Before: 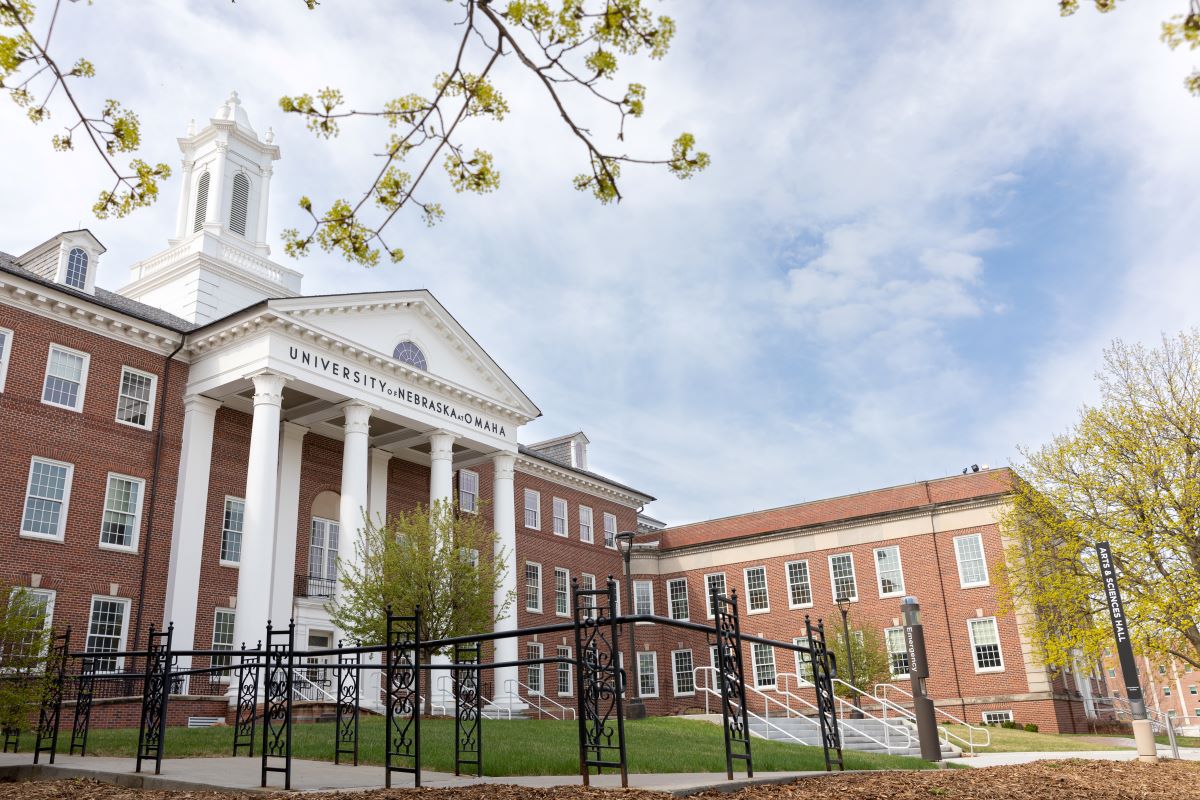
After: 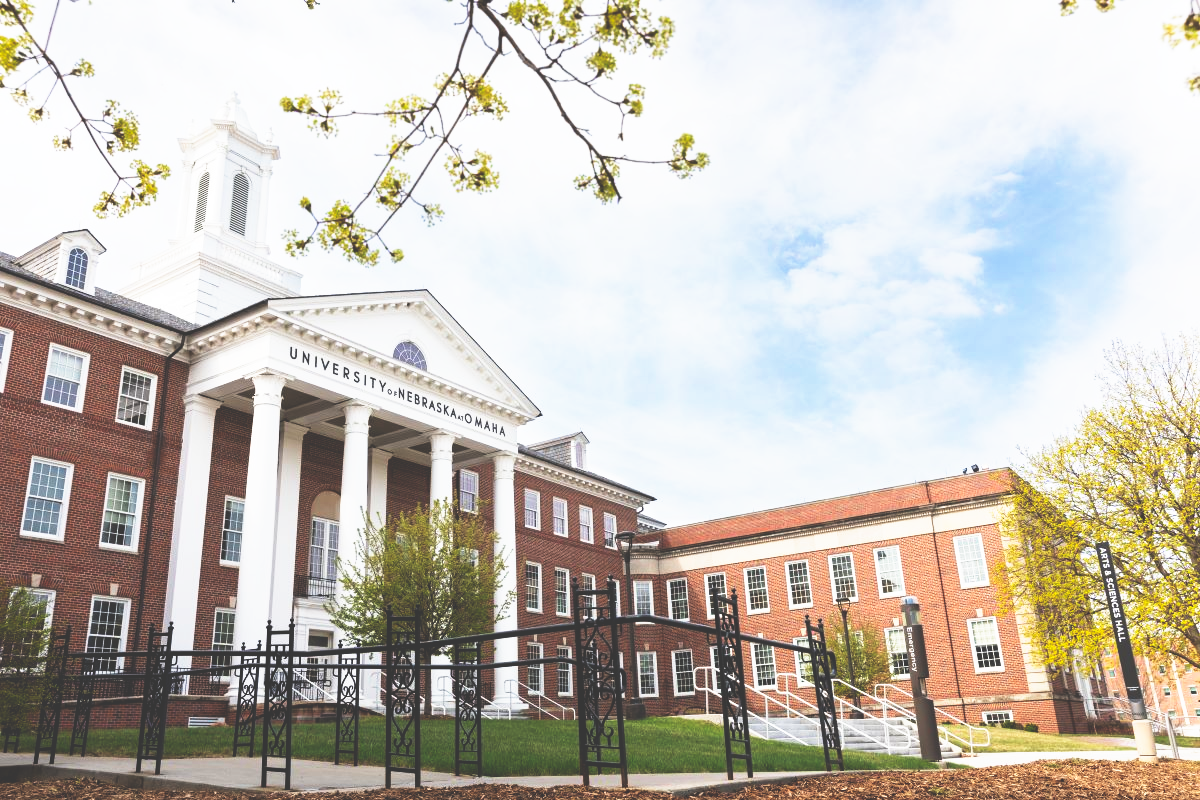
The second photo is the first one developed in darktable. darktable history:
base curve: curves: ch0 [(0, 0.036) (0.007, 0.037) (0.604, 0.887) (1, 1)], preserve colors none
